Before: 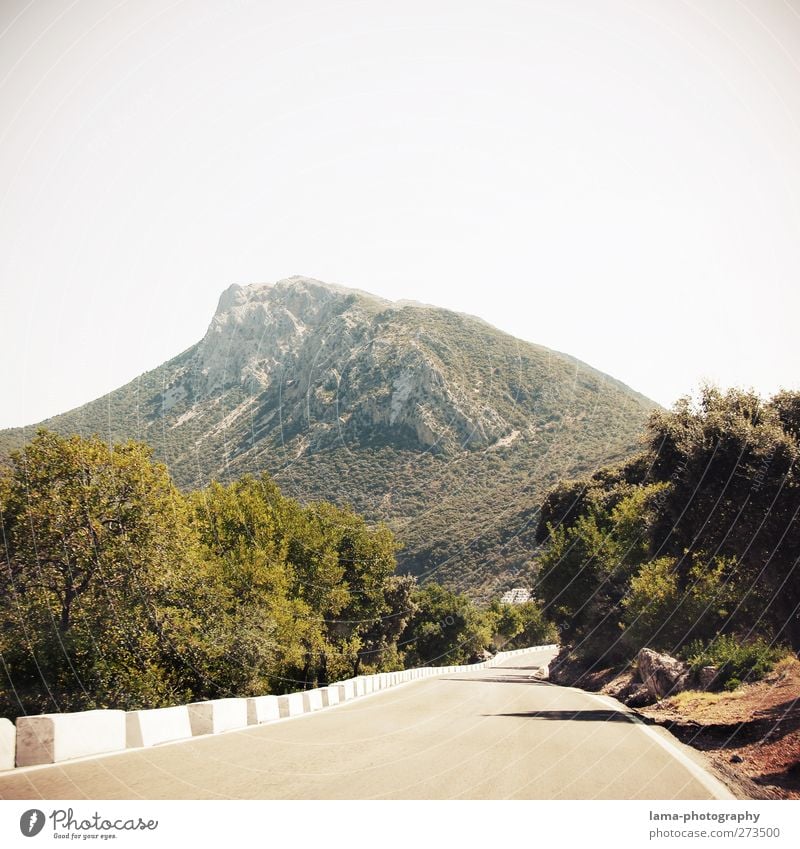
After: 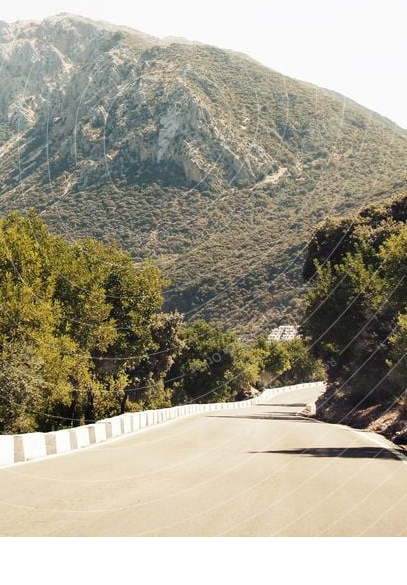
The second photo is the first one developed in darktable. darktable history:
crop and rotate: left 29.215%, top 31.032%, right 19.804%
